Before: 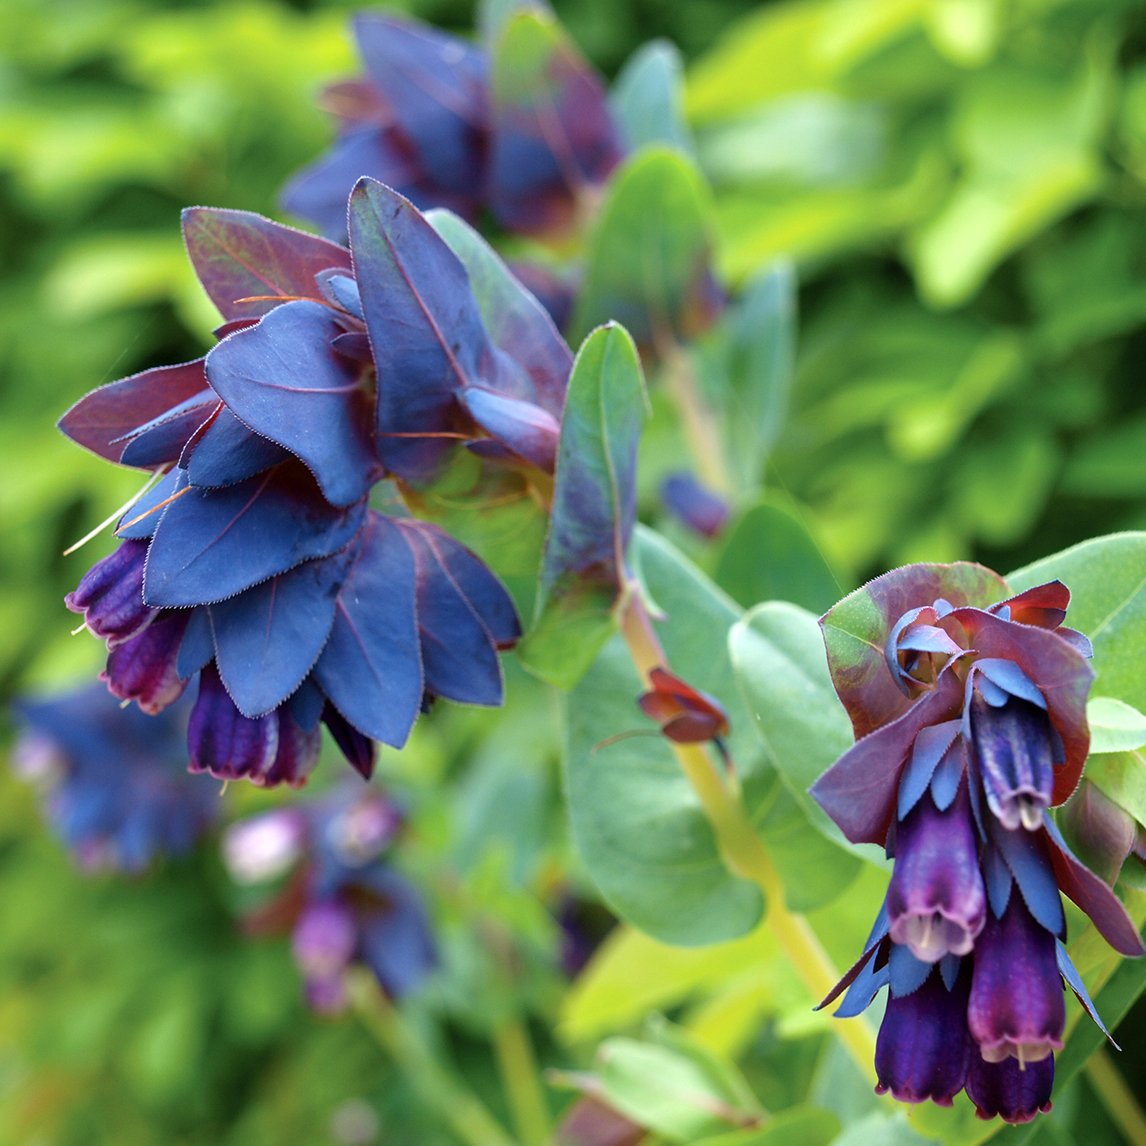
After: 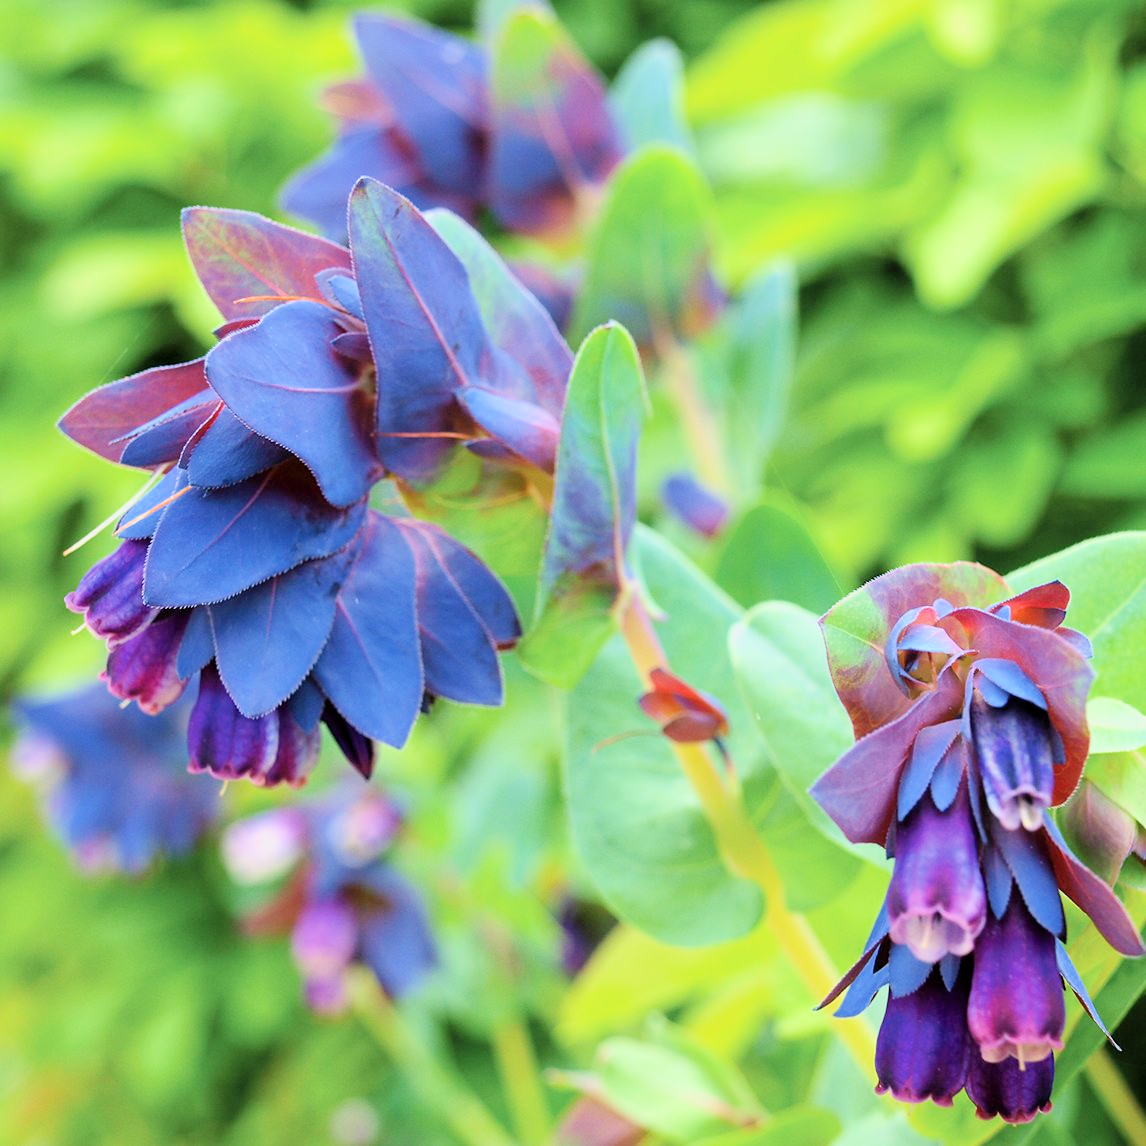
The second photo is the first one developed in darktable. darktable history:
filmic rgb: black relative exposure -7.15 EV, white relative exposure 5.36 EV, hardness 3.02, color science v6 (2022)
exposure: black level correction 0, exposure 1.45 EV, compensate exposure bias true, compensate highlight preservation false
